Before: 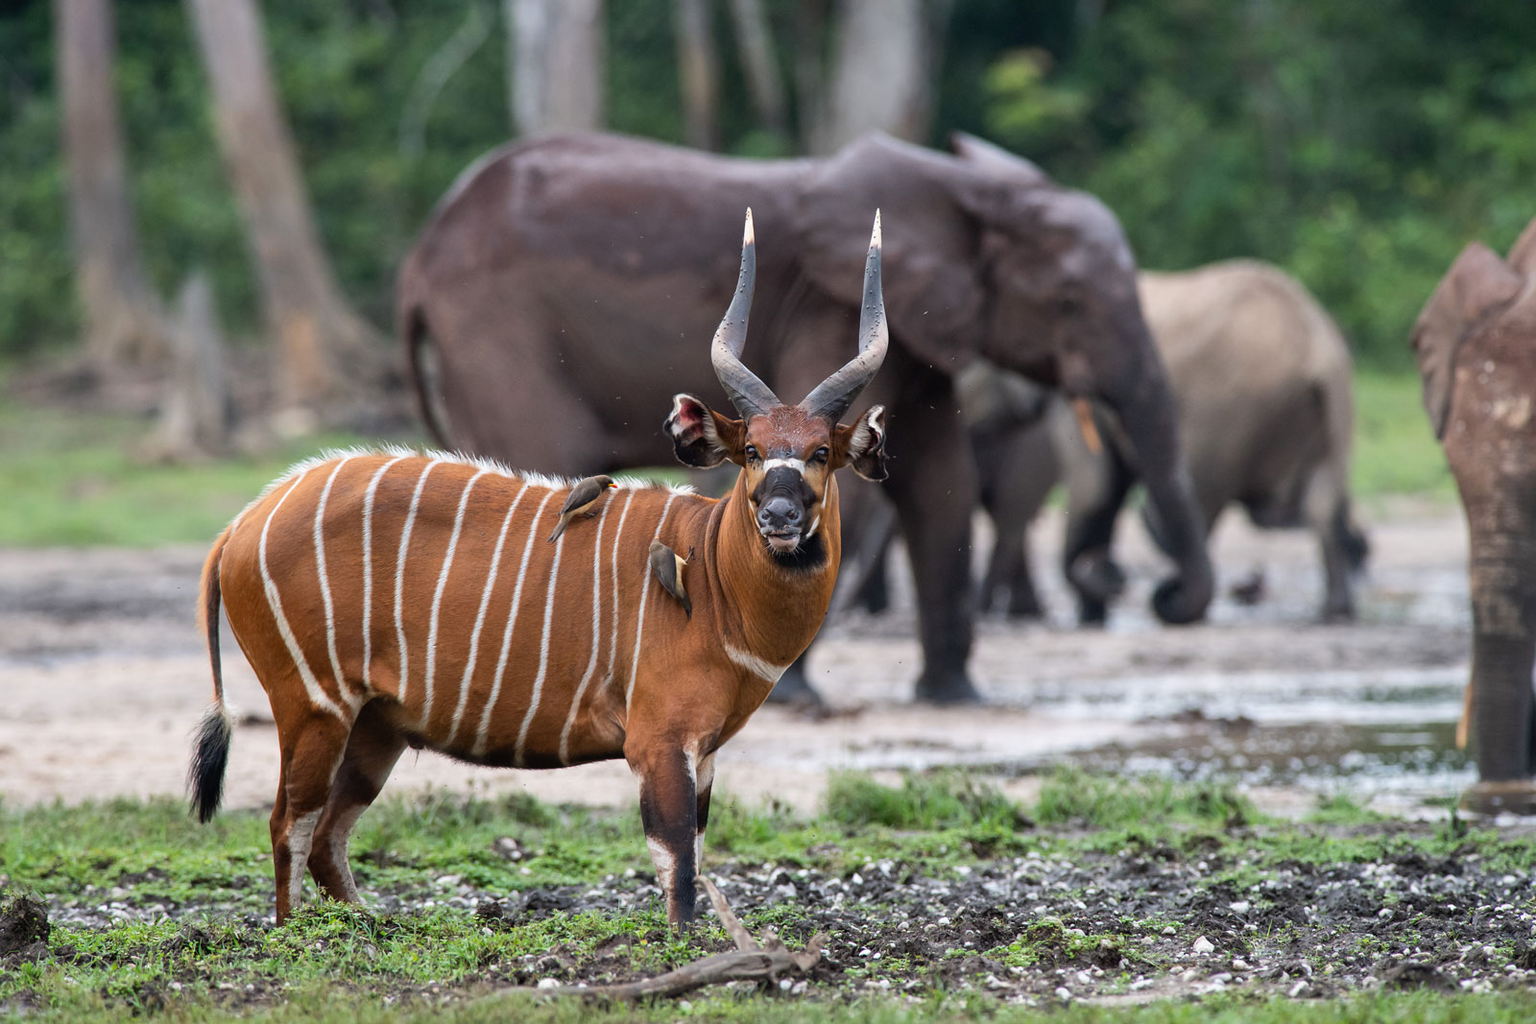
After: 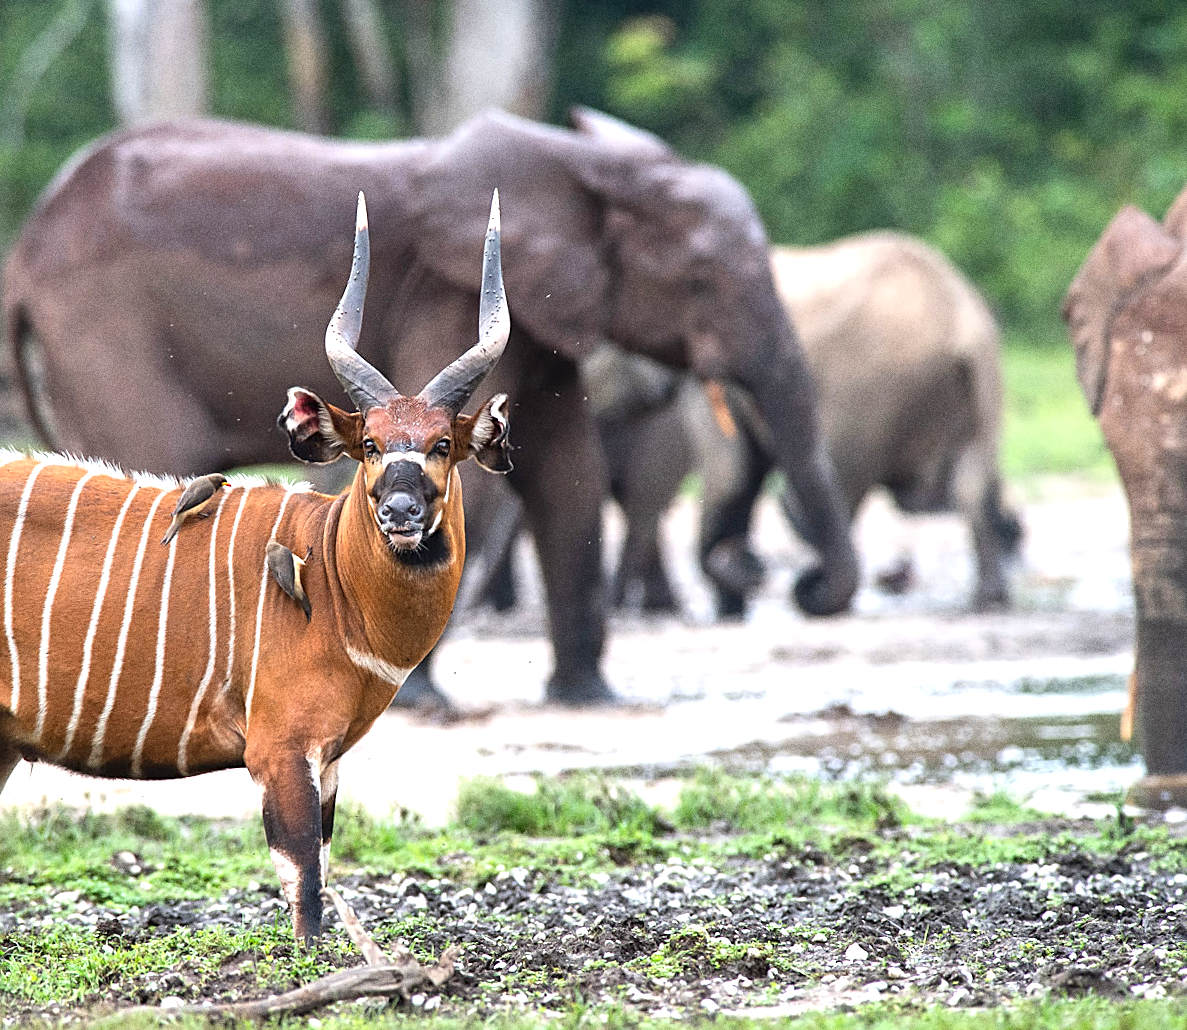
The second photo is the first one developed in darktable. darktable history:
grain: coarseness 0.09 ISO, strength 40%
crop and rotate: left 24.6%
rotate and perspective: rotation -1.32°, lens shift (horizontal) -0.031, crop left 0.015, crop right 0.985, crop top 0.047, crop bottom 0.982
exposure: black level correction 0, exposure 1 EV, compensate highlight preservation false
sharpen: amount 0.575
